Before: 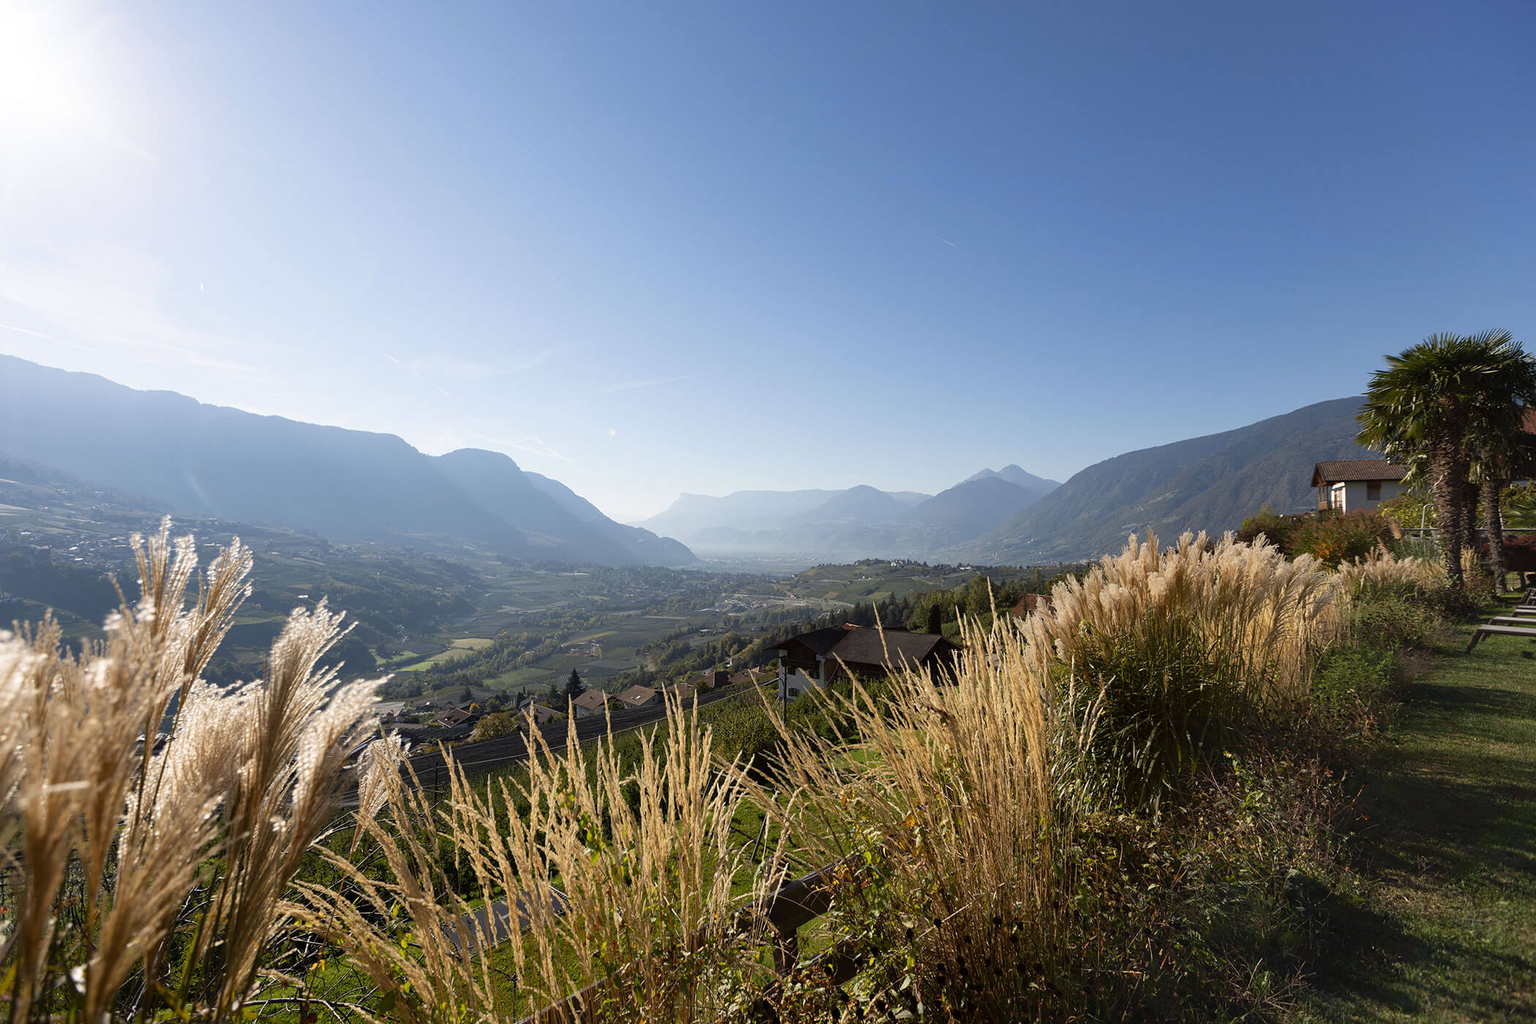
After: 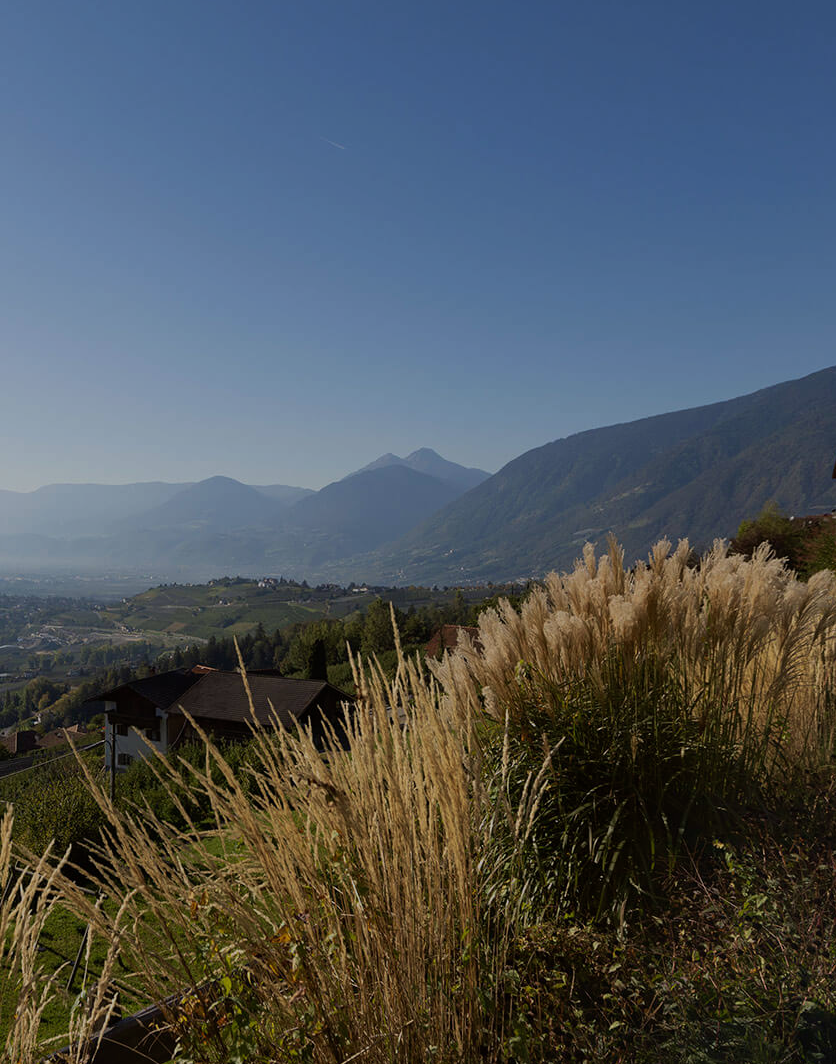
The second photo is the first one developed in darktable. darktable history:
exposure: exposure -1 EV, compensate highlight preservation false
velvia: on, module defaults
crop: left 45.721%, top 13.393%, right 14.118%, bottom 10.01%
